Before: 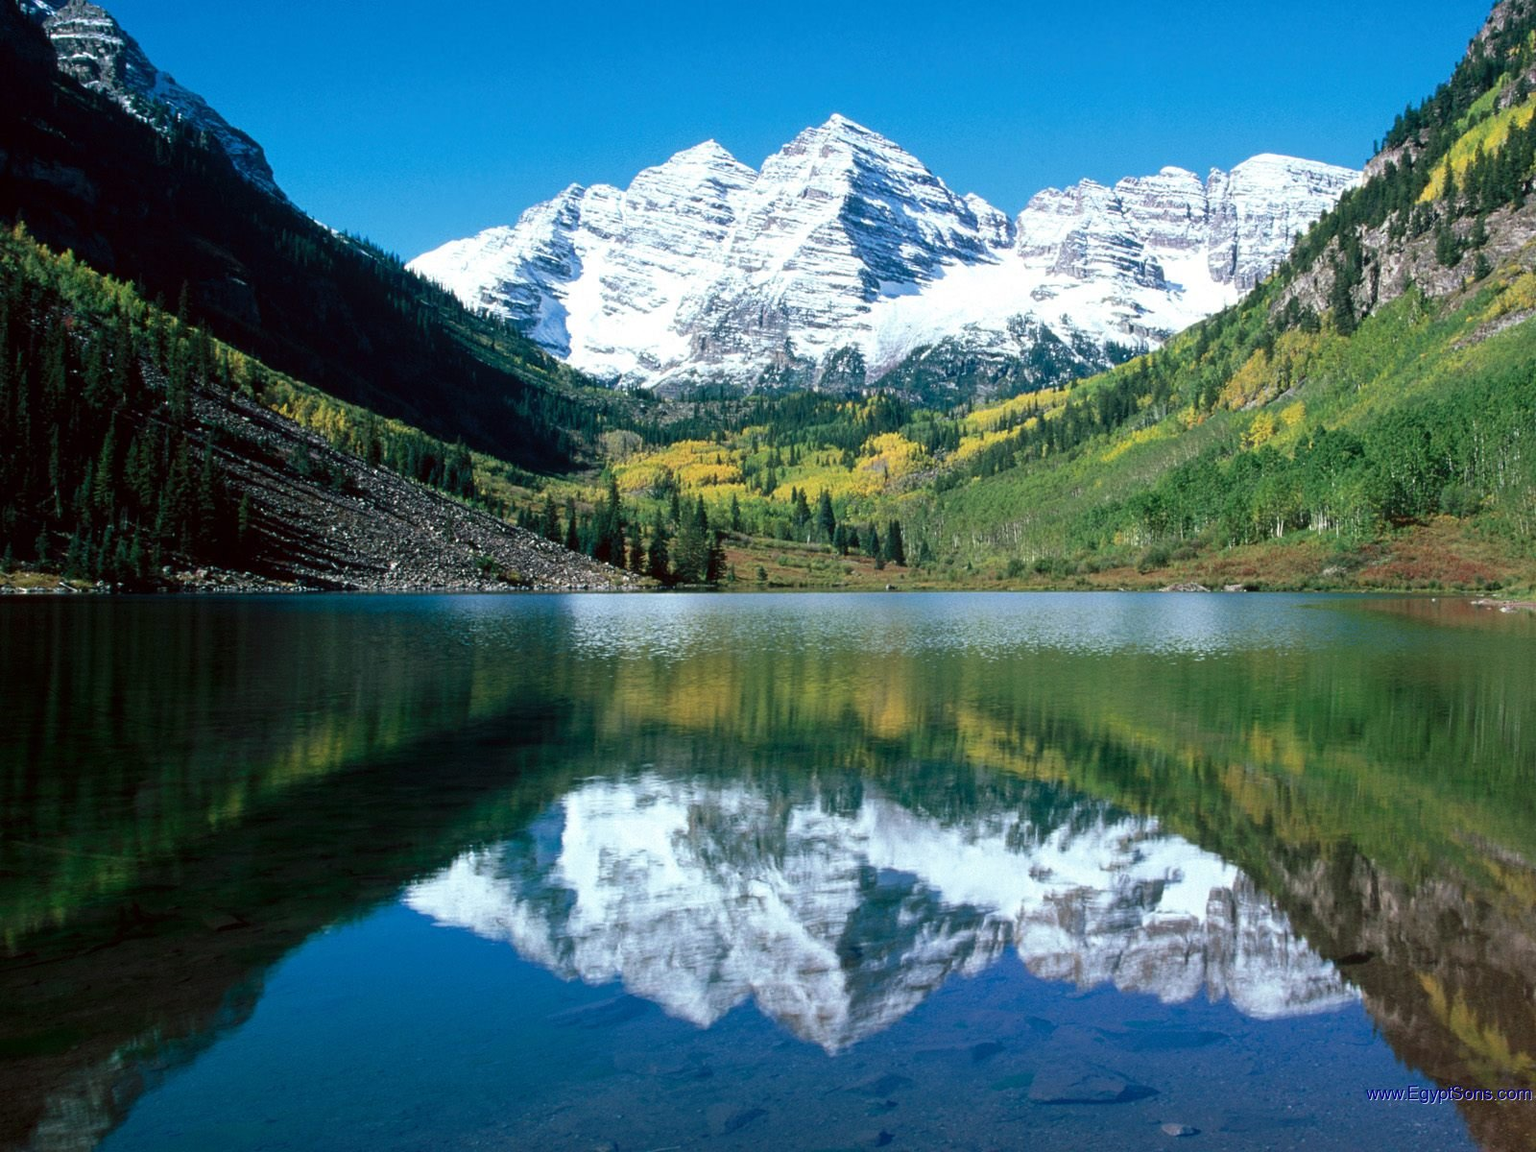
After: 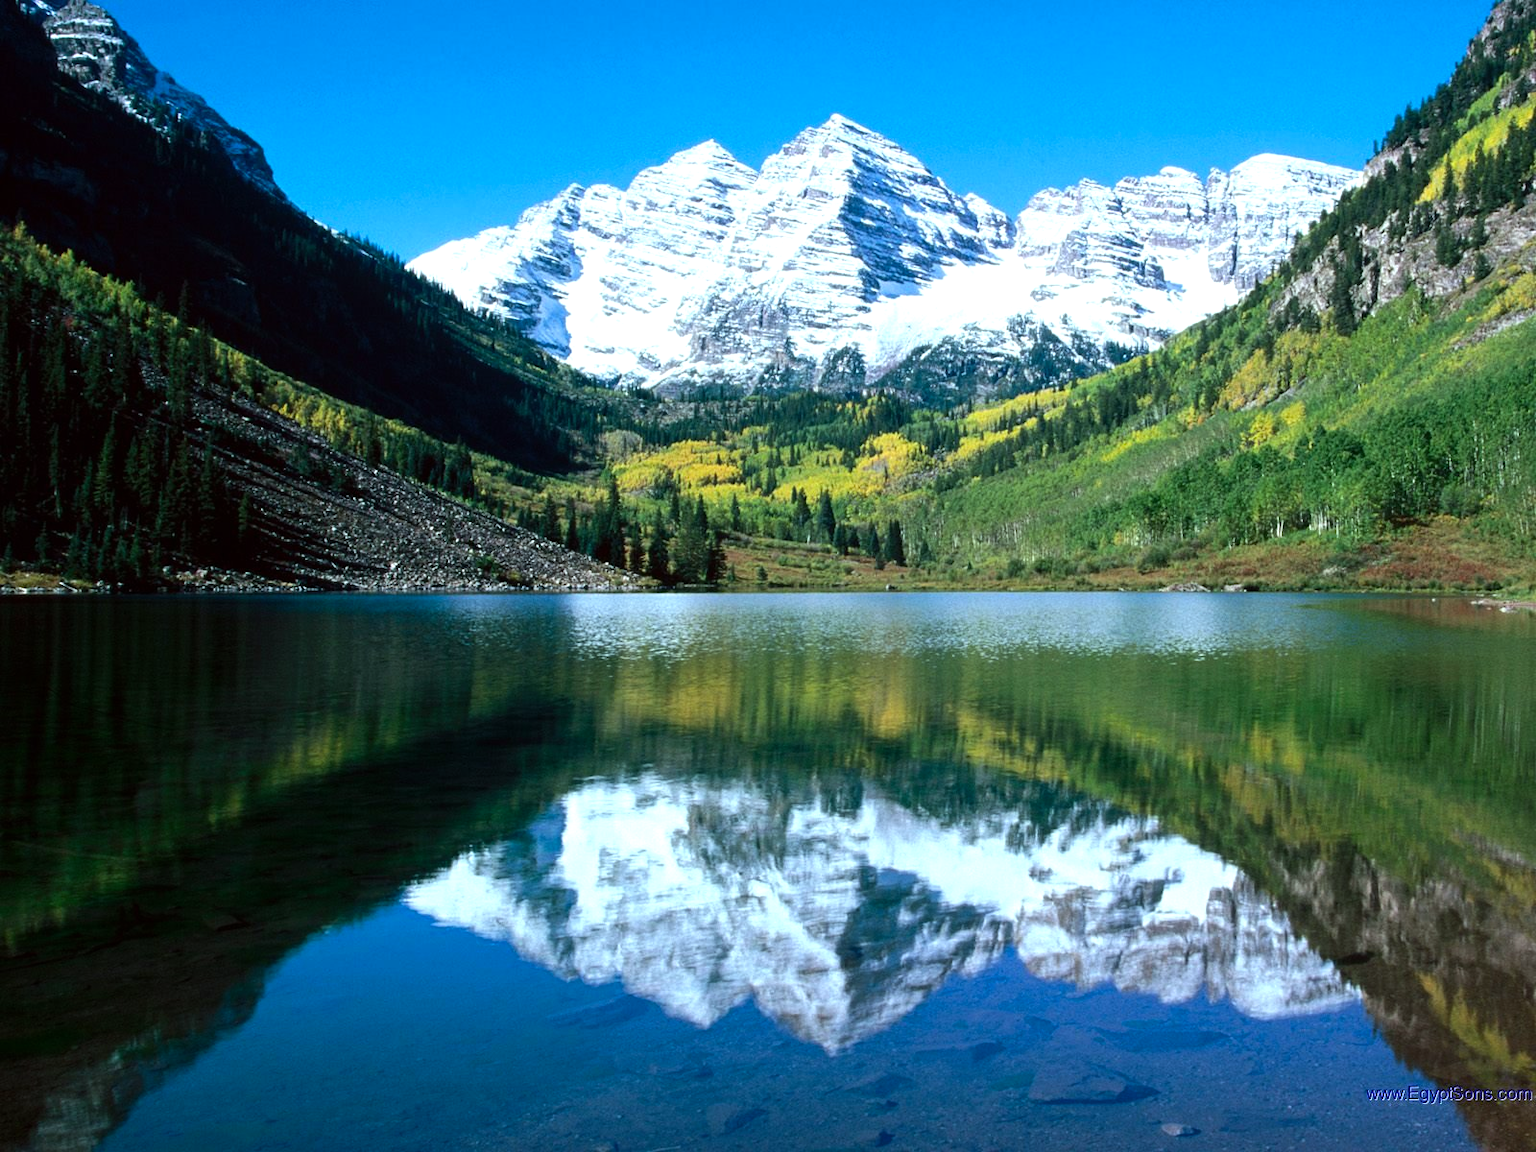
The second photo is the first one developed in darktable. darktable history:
color correction: highlights a* 0.816, highlights b* 2.78, saturation 1.1
tone equalizer: -8 EV -0.417 EV, -7 EV -0.389 EV, -6 EV -0.333 EV, -5 EV -0.222 EV, -3 EV 0.222 EV, -2 EV 0.333 EV, -1 EV 0.389 EV, +0 EV 0.417 EV, edges refinement/feathering 500, mask exposure compensation -1.57 EV, preserve details no
white balance: red 0.925, blue 1.046
